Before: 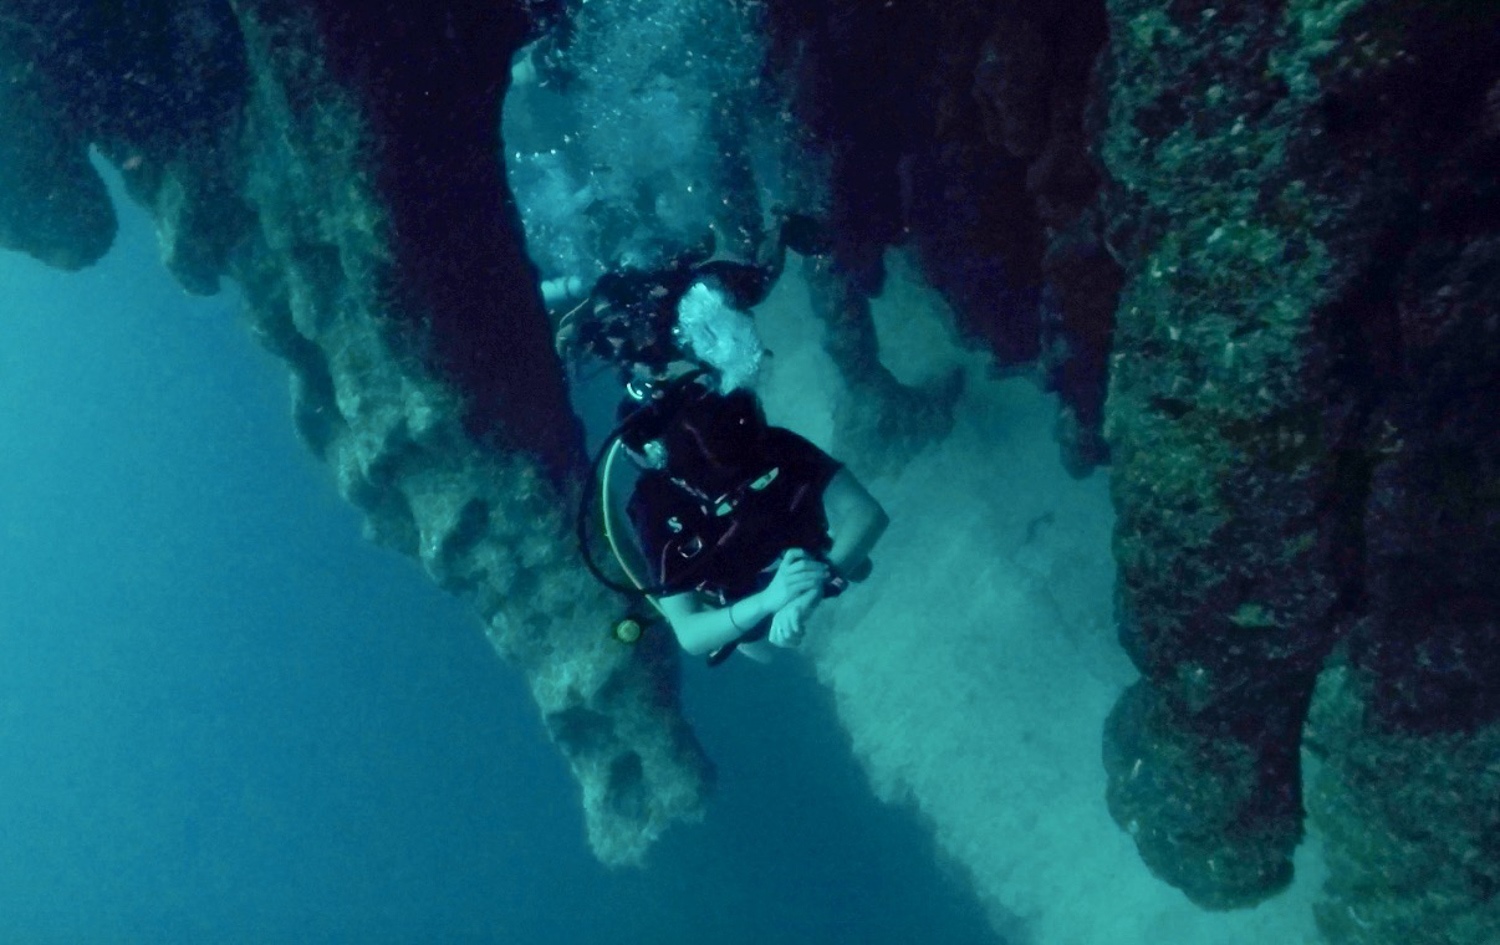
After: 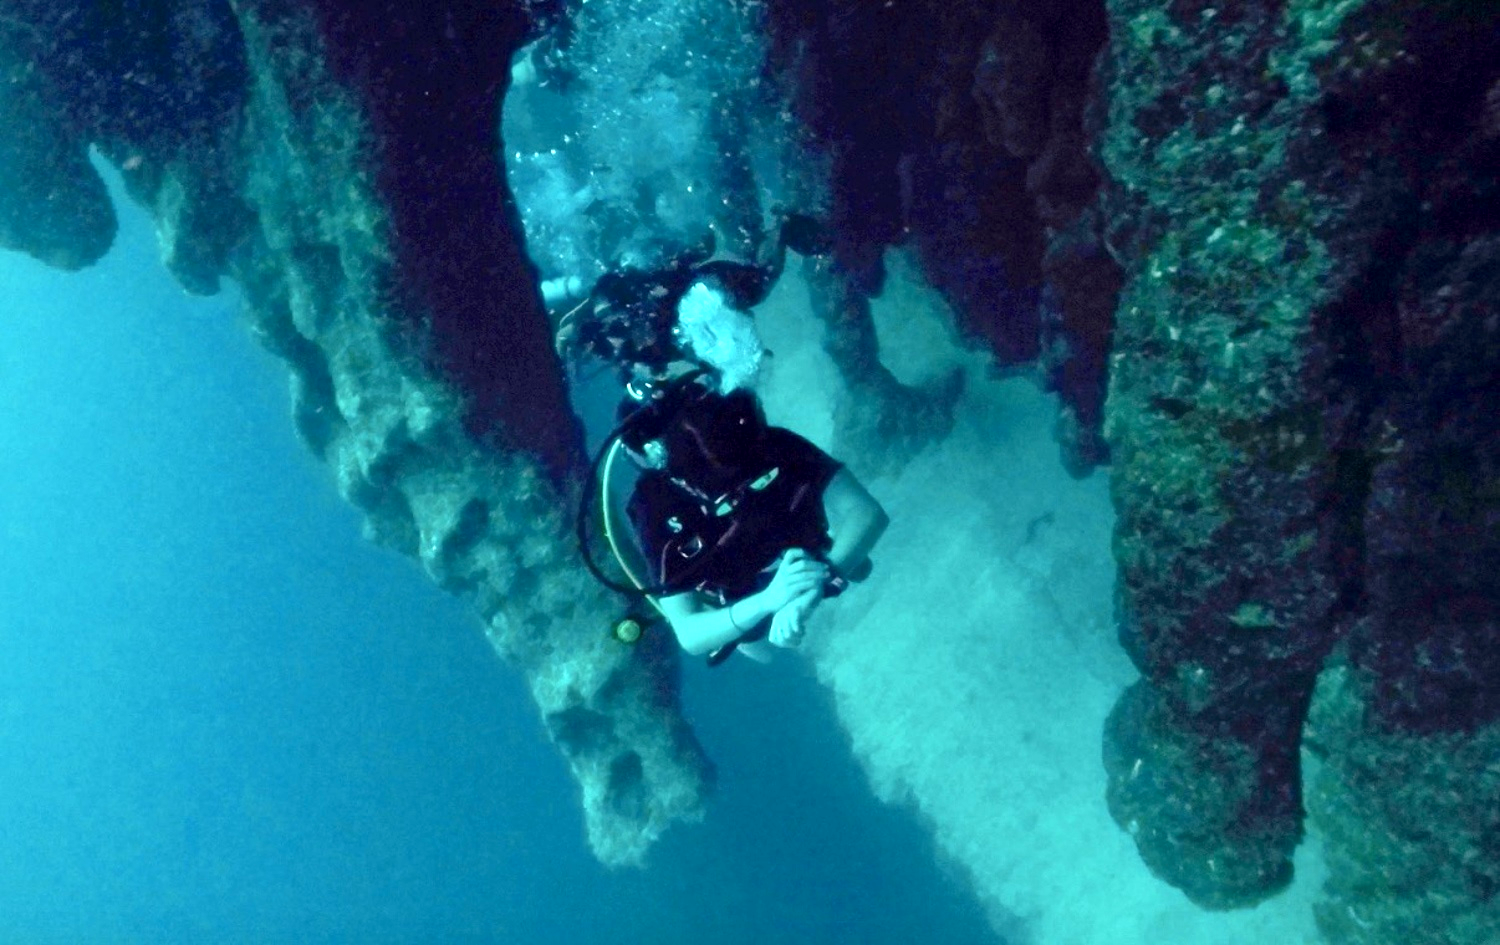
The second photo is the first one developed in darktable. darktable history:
exposure: black level correction 0.001, exposure 1 EV, compensate exposure bias true, compensate highlight preservation false
